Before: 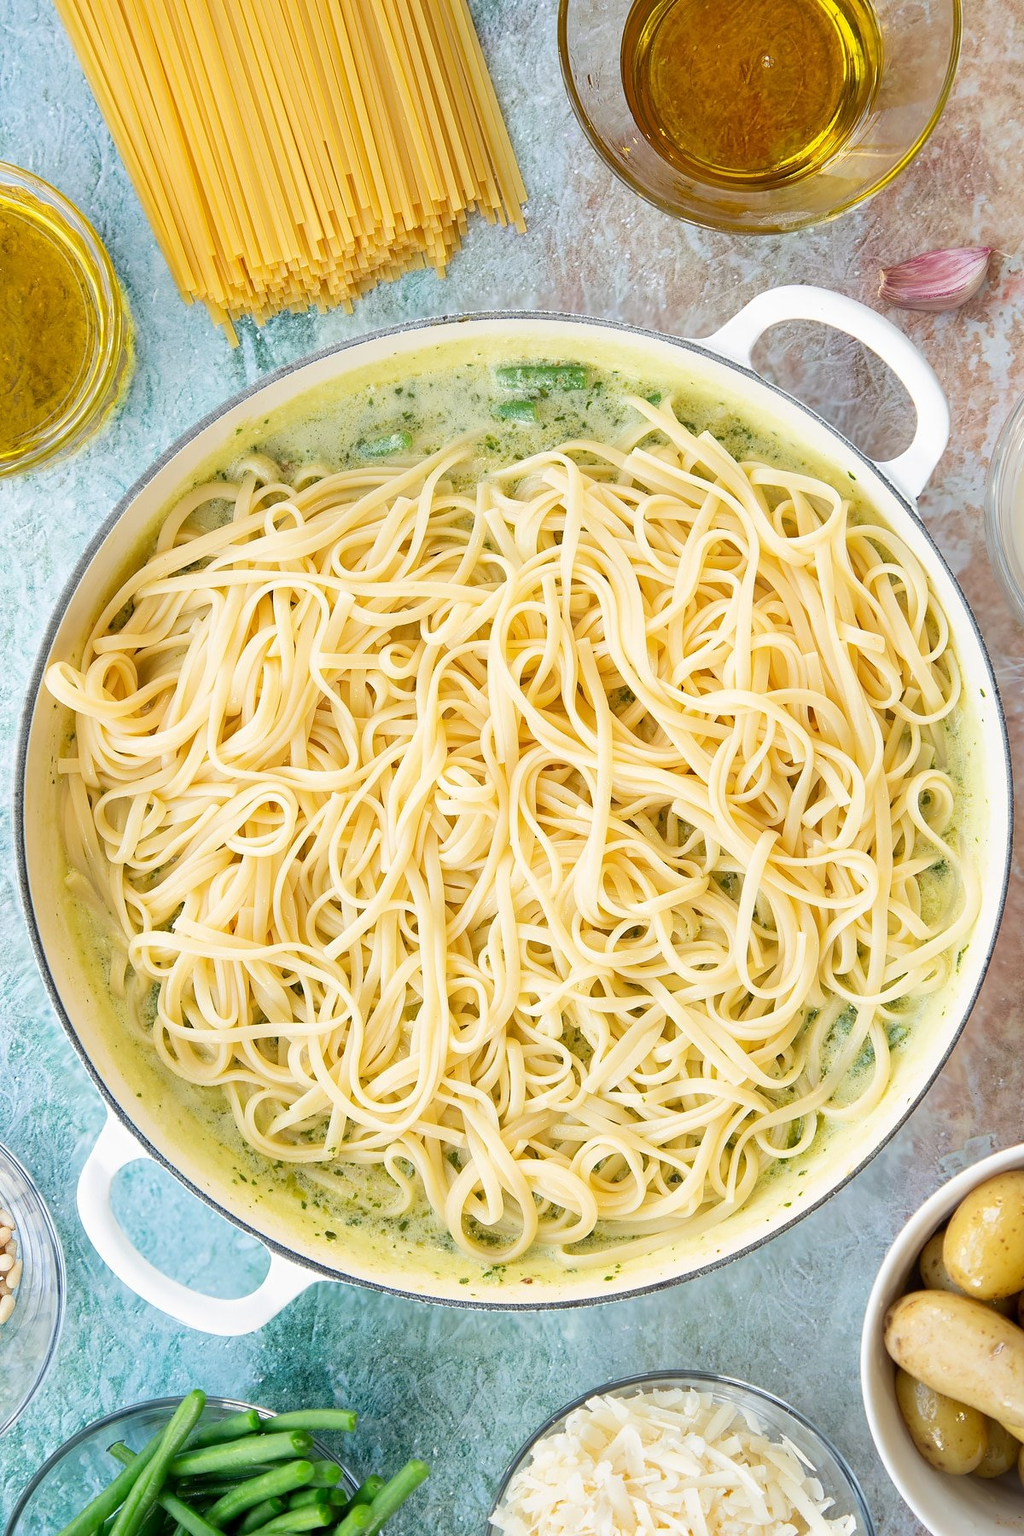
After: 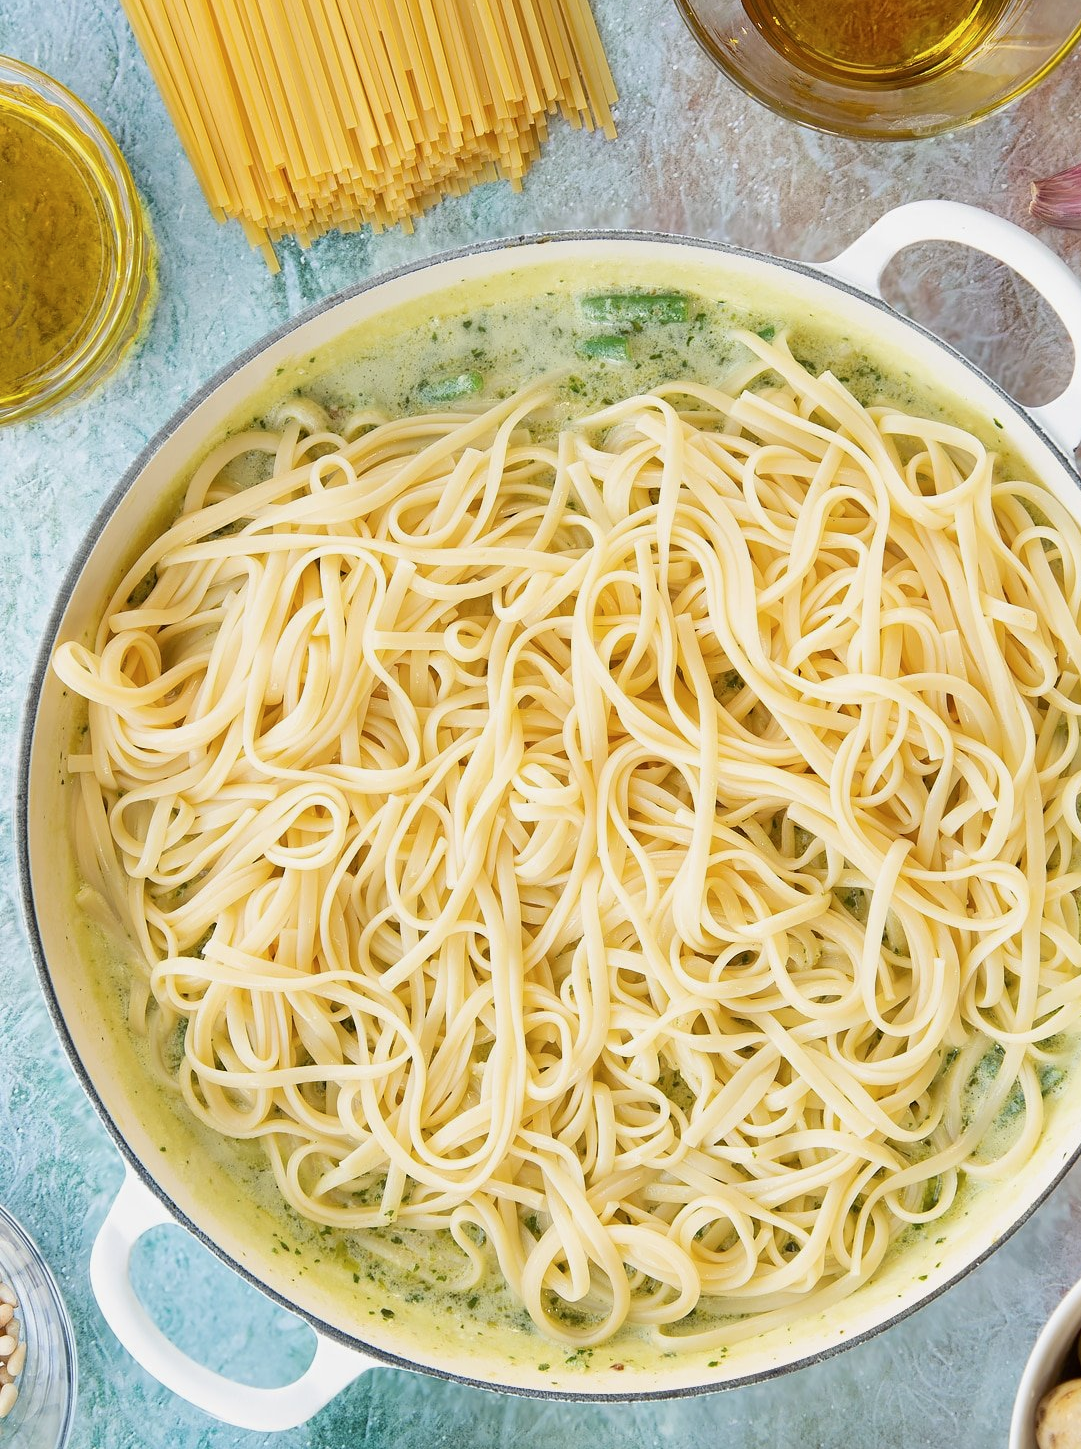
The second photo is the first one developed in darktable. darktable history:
contrast brightness saturation: saturation -0.057
exposure: black level correction 0.001, exposure -0.122 EV, compensate highlight preservation false
crop: top 7.483%, right 9.867%, bottom 11.987%
